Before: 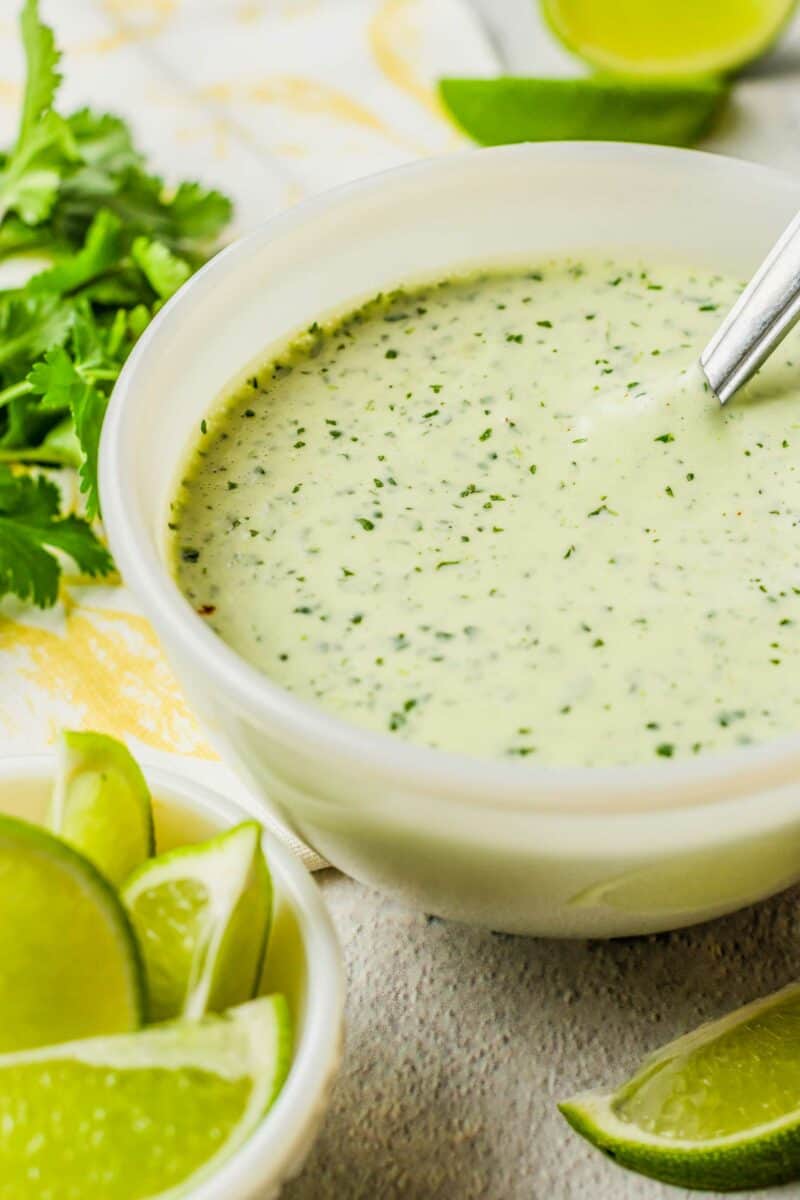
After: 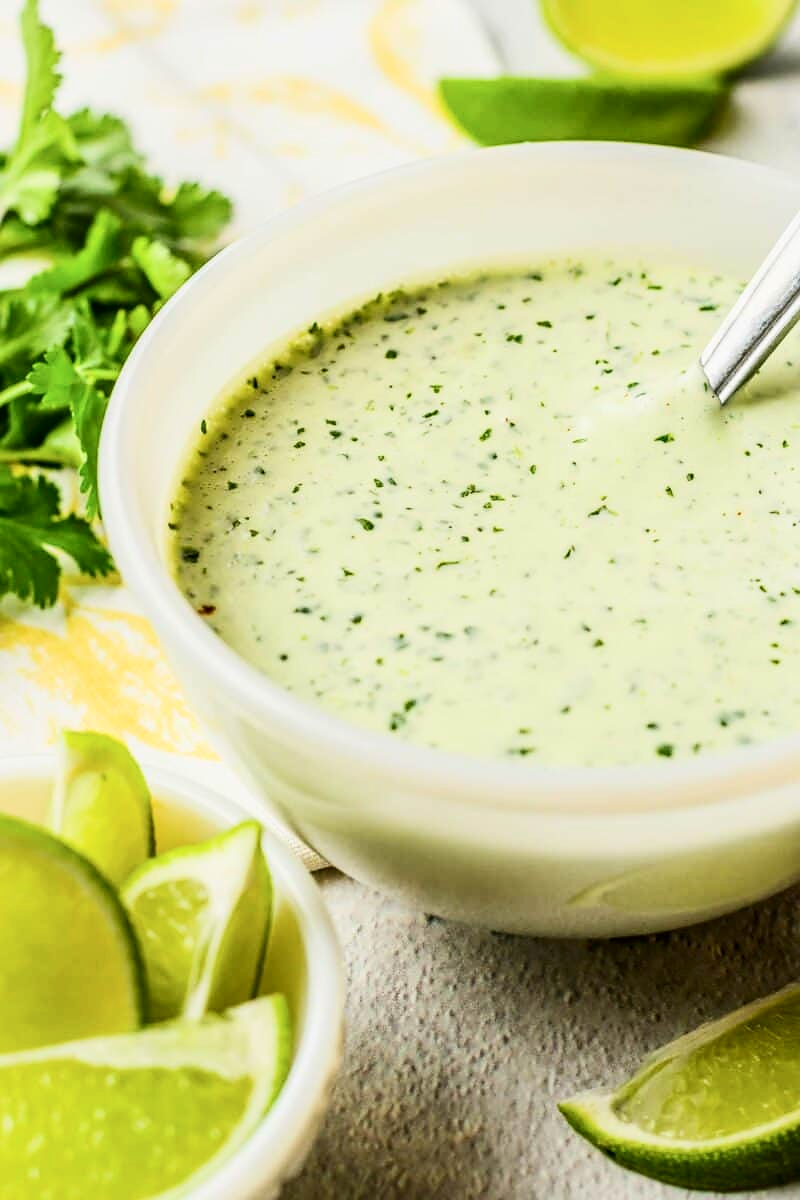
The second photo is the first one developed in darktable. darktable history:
contrast brightness saturation: contrast 0.225
sharpen: radius 0.97, amount 0.614
